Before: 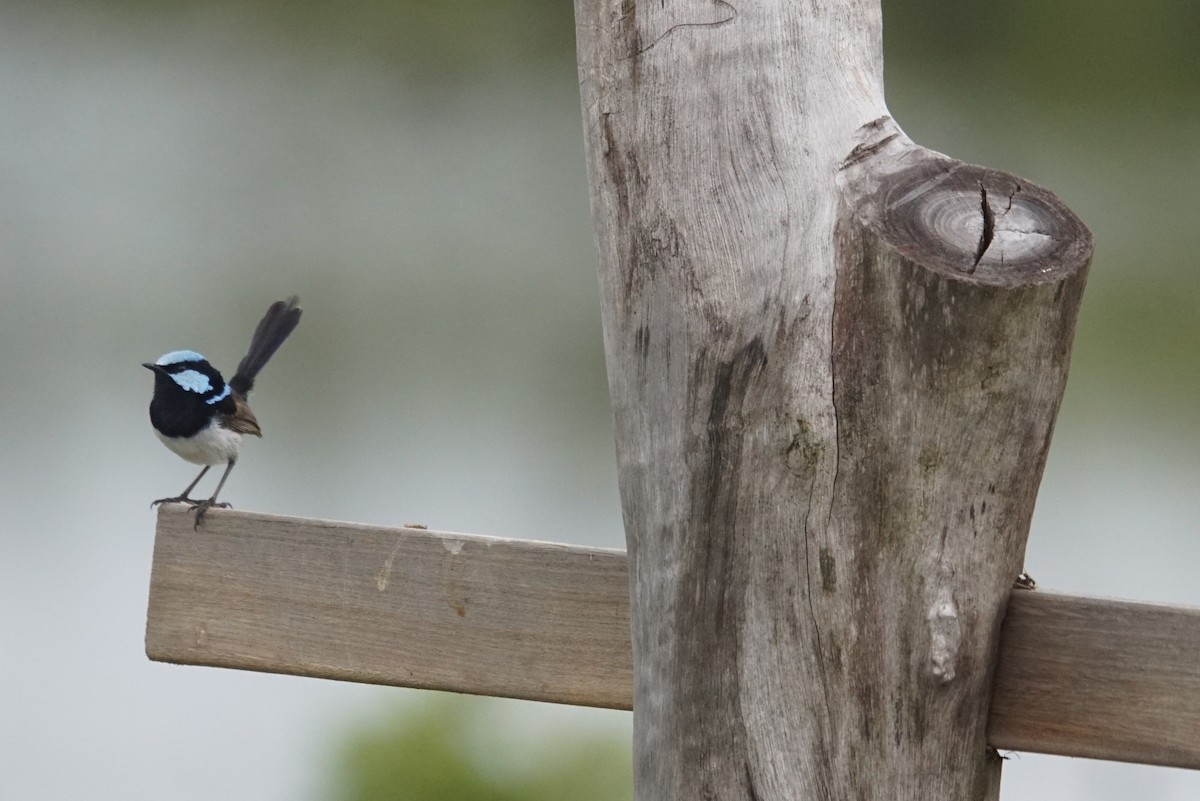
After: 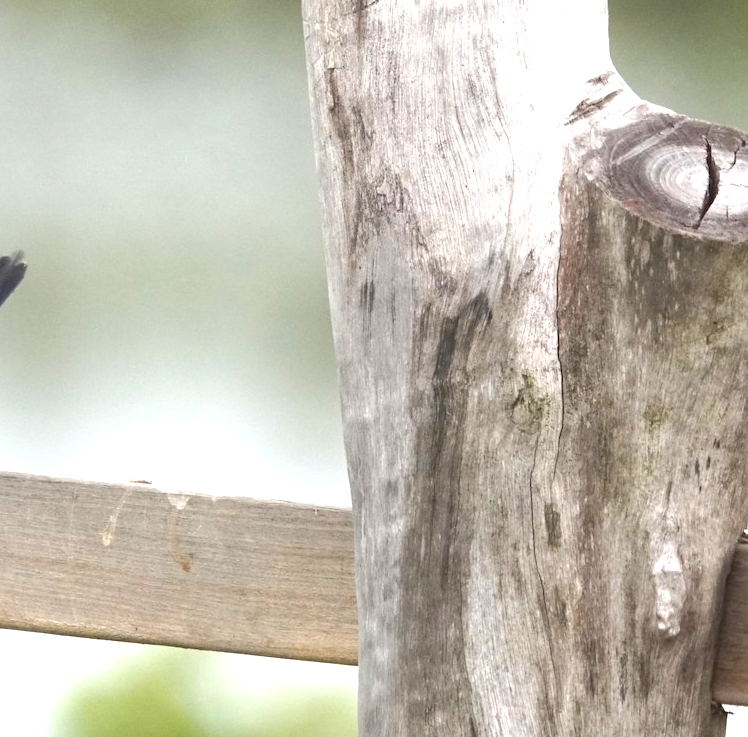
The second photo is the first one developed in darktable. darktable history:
crop and rotate: left 22.918%, top 5.629%, right 14.711%, bottom 2.247%
exposure: black level correction 0, exposure 1.35 EV, compensate exposure bias true, compensate highlight preservation false
